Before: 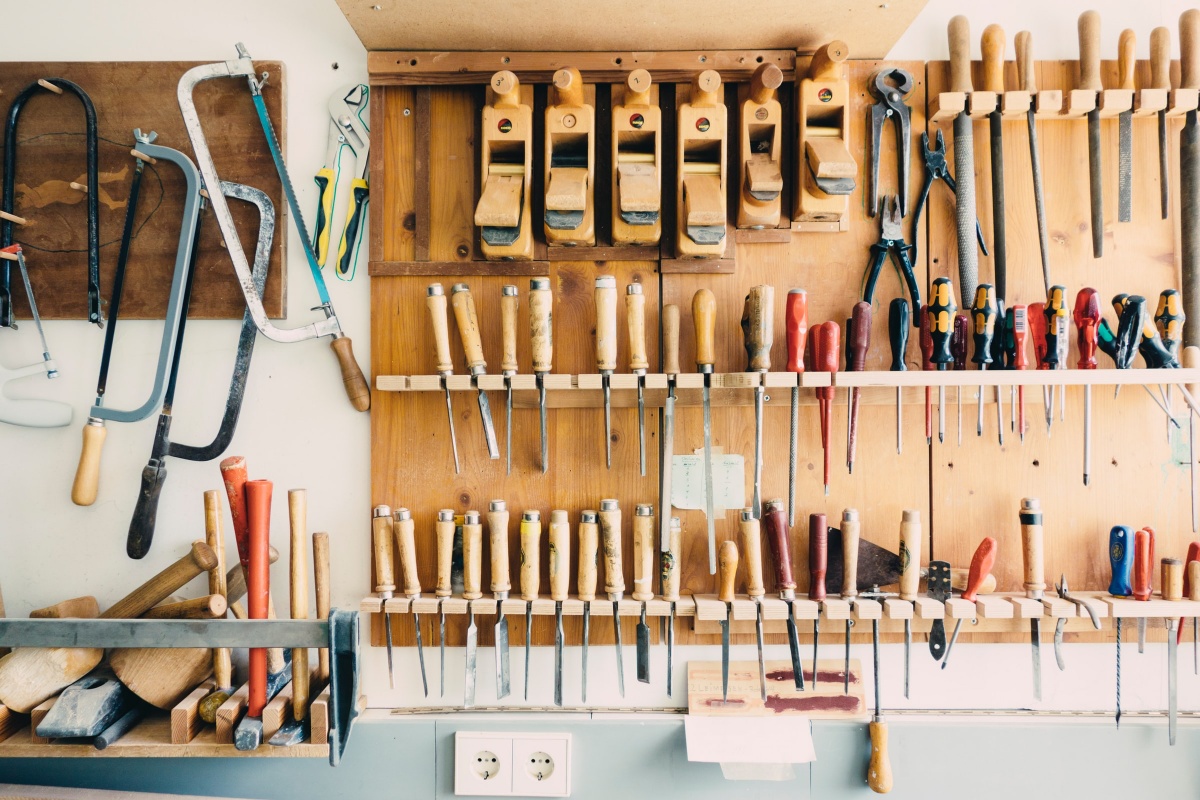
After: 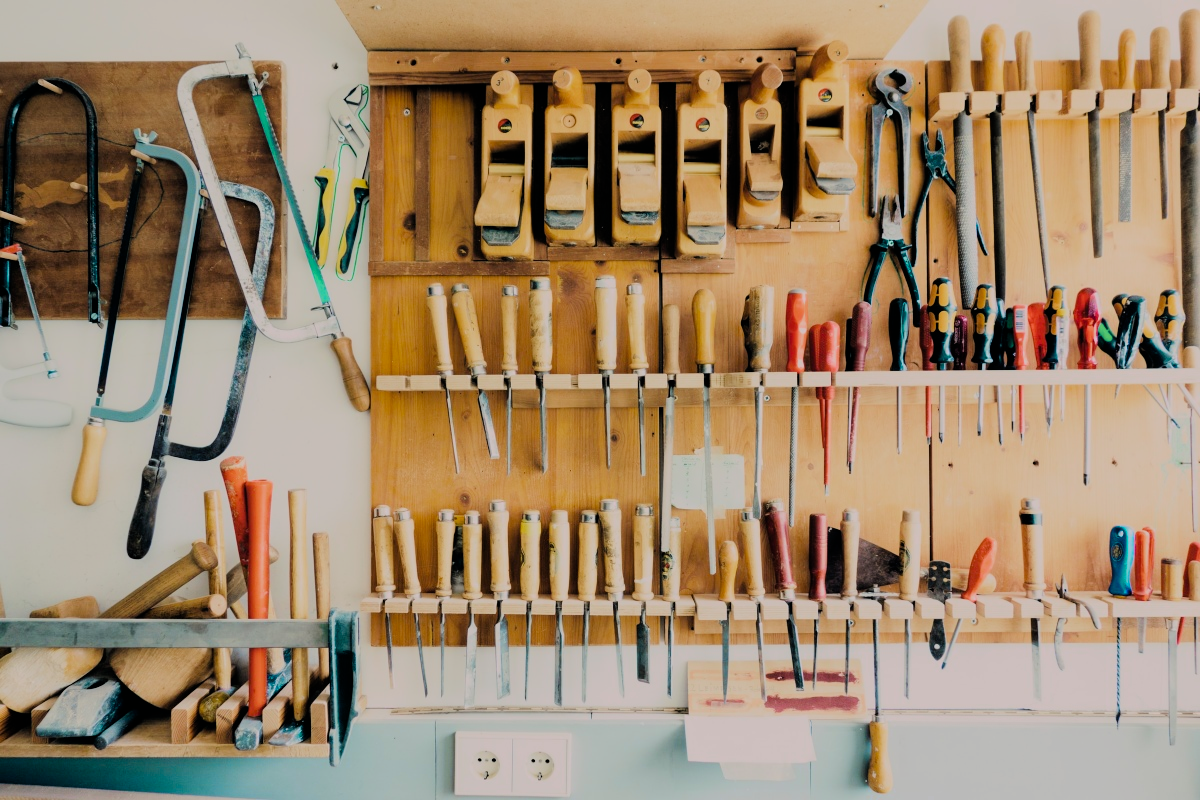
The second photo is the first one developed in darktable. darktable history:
color zones: curves: ch0 [(0.254, 0.492) (0.724, 0.62)]; ch1 [(0.25, 0.528) (0.719, 0.796)]; ch2 [(0, 0.472) (0.25, 0.5) (0.73, 0.184)]
filmic rgb: black relative exposure -6.05 EV, white relative exposure 6.98 EV, hardness 2.26, color science v6 (2022)
